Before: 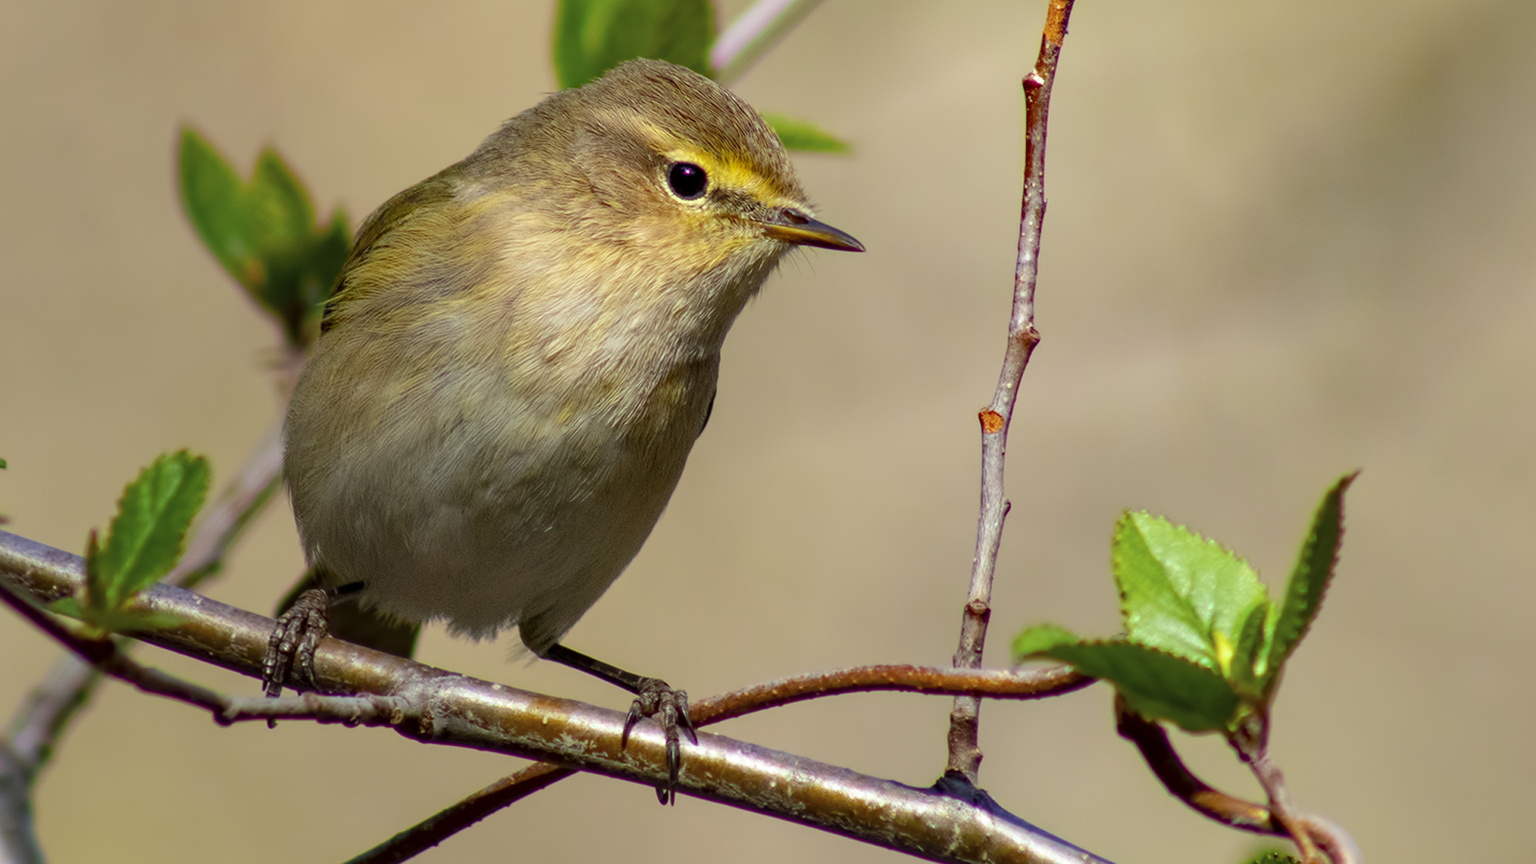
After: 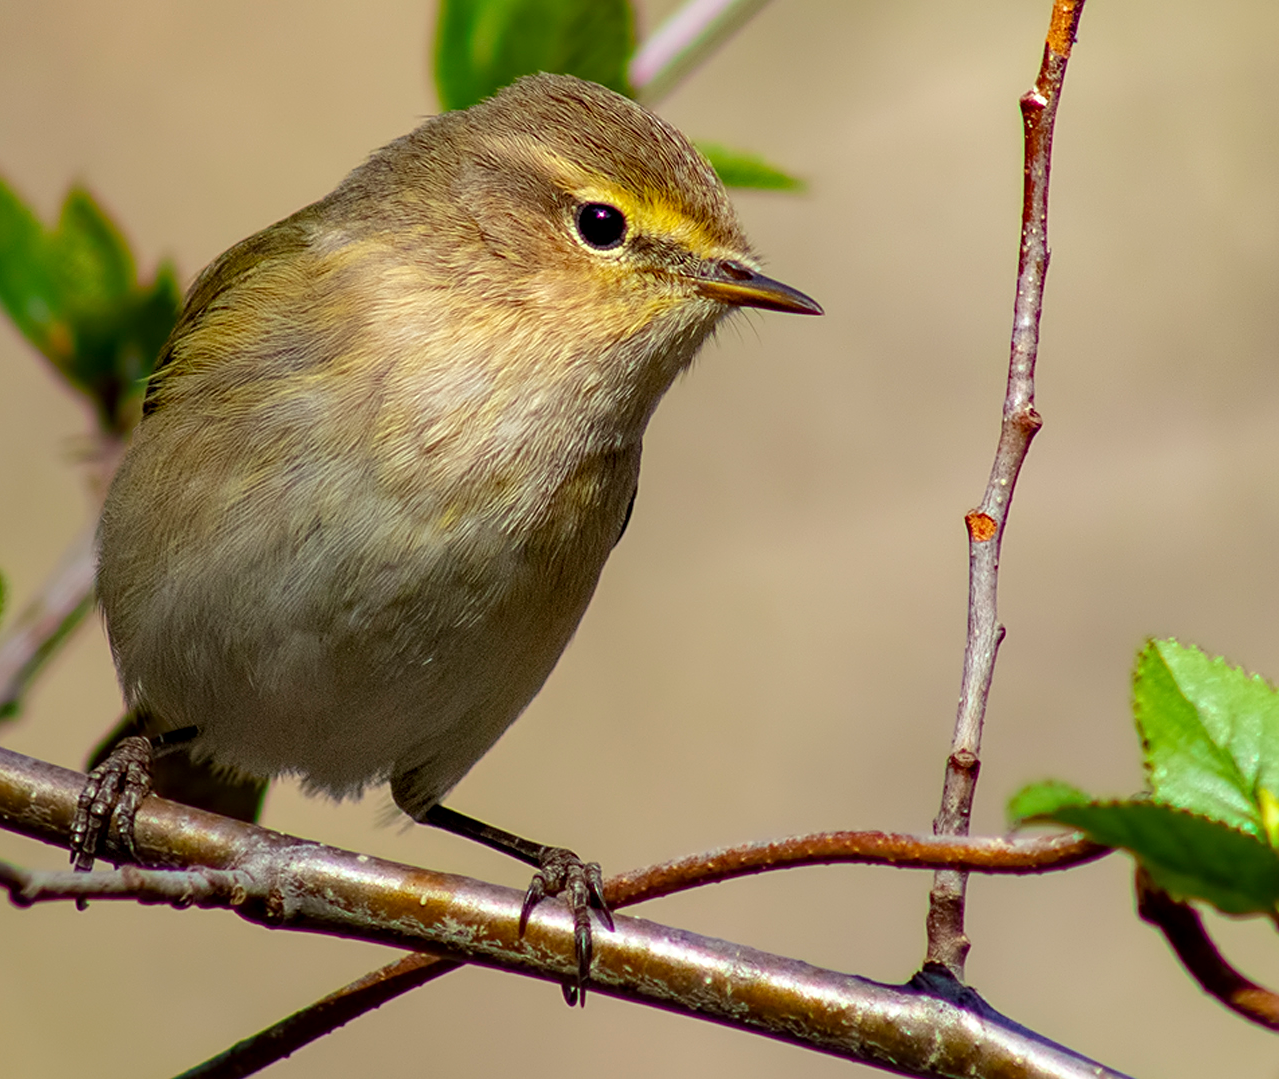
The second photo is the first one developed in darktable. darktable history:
local contrast: highlights 100%, shadows 98%, detail 119%, midtone range 0.2
sharpen: on, module defaults
crop and rotate: left 13.447%, right 19.903%
